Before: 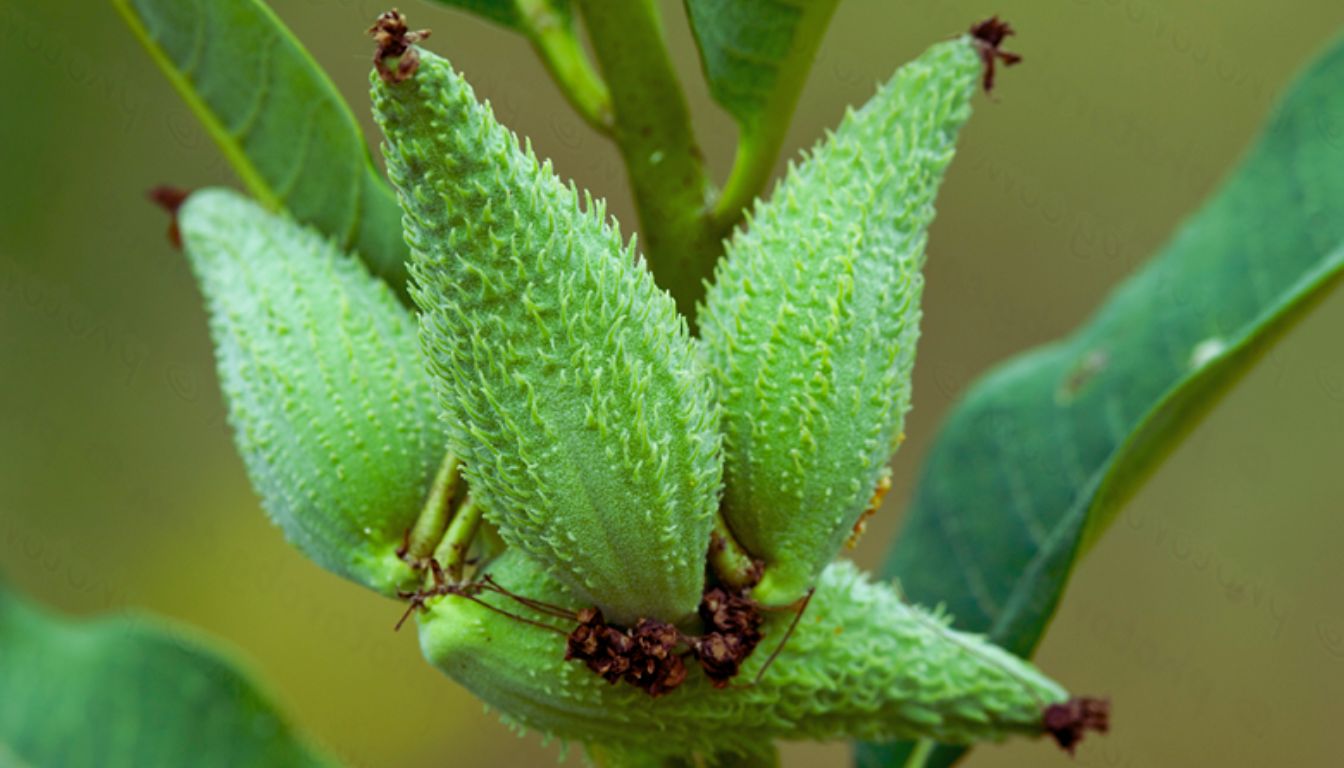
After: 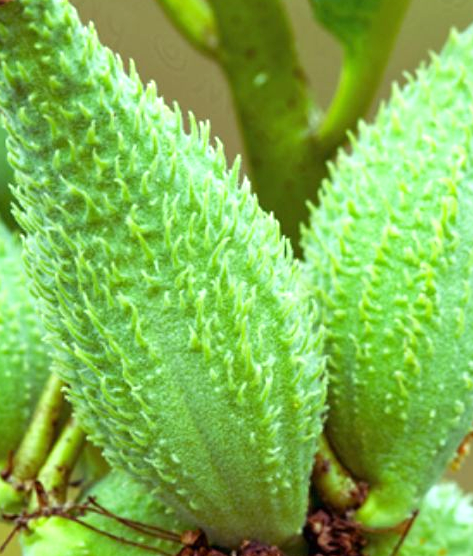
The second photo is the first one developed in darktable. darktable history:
exposure: black level correction 0, exposure 0.7 EV, compensate exposure bias true, compensate highlight preservation false
crop and rotate: left 29.476%, top 10.214%, right 35.32%, bottom 17.333%
